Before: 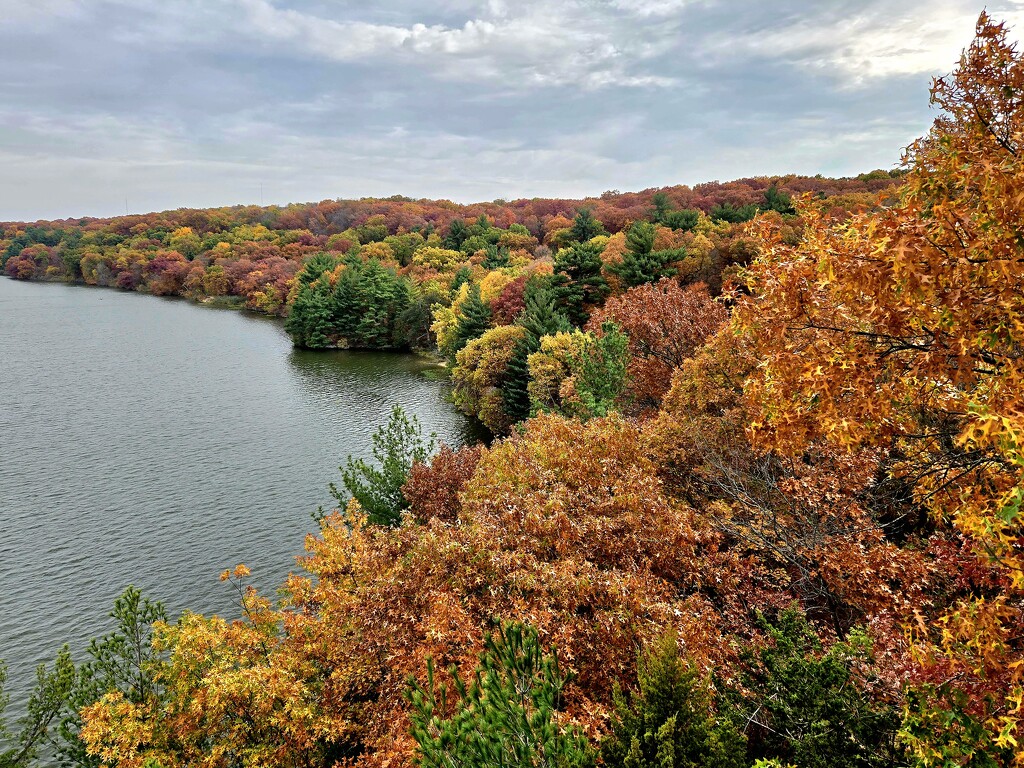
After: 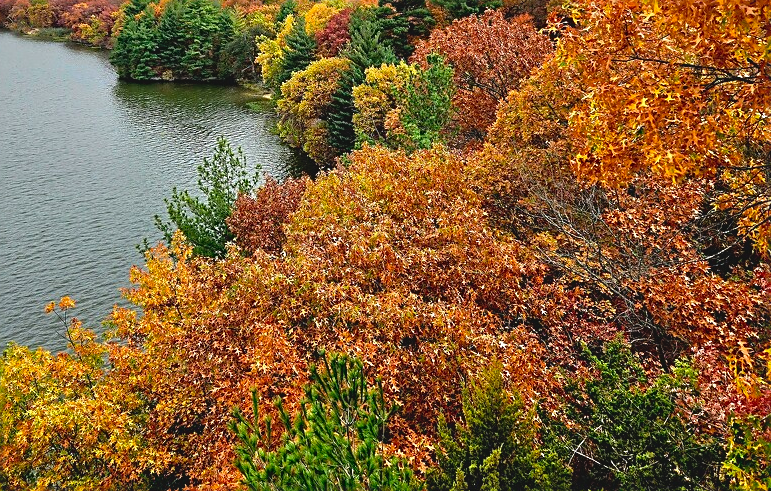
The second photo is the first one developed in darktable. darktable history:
crop and rotate: left 17.185%, top 35.014%, right 7.514%, bottom 0.975%
sharpen: on, module defaults
contrast brightness saturation: contrast -0.098, brightness 0.045, saturation 0.079
